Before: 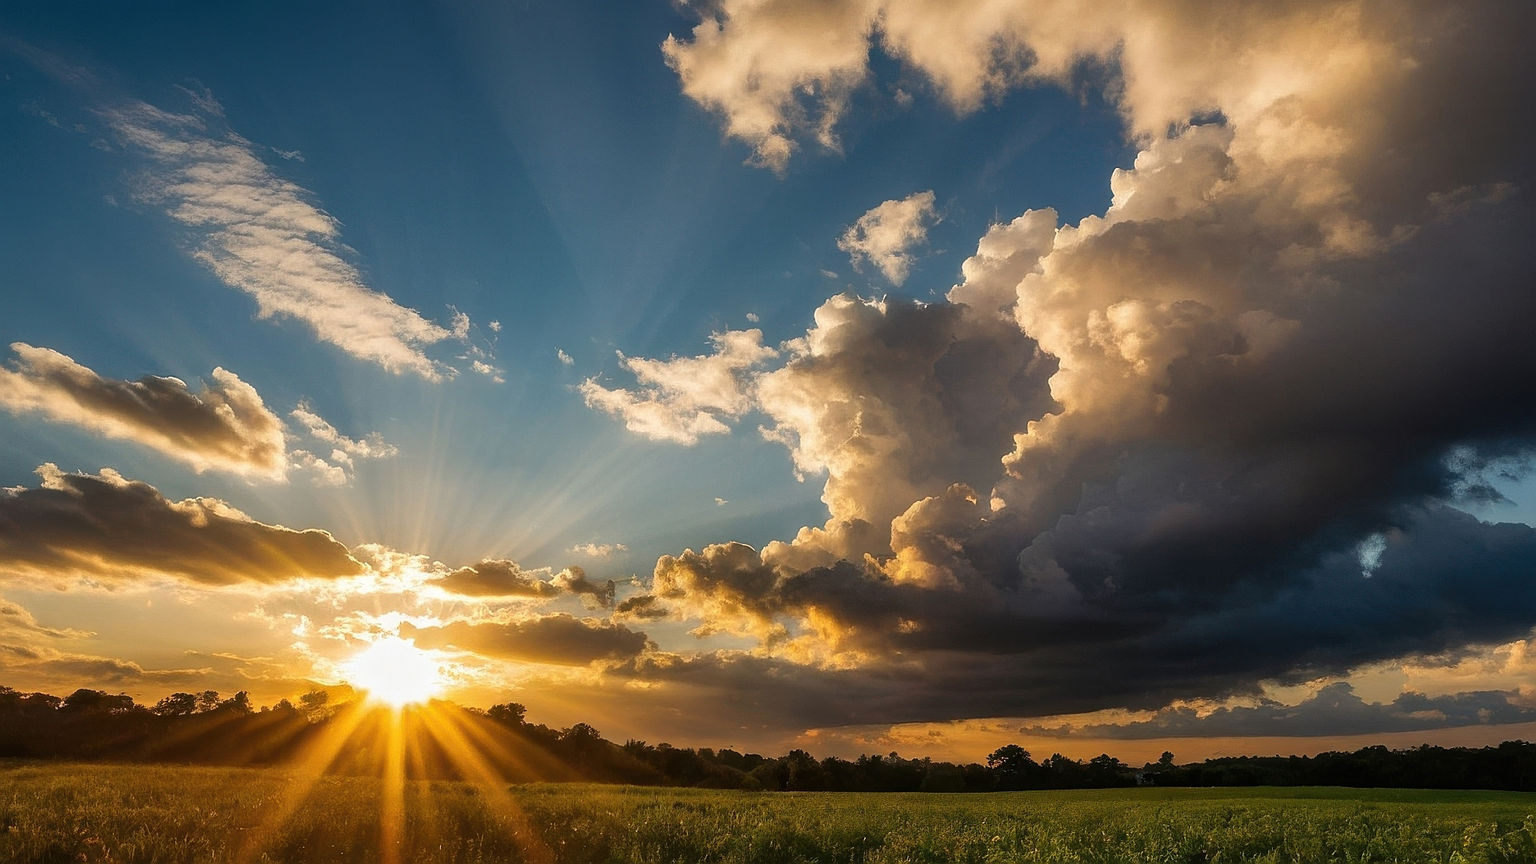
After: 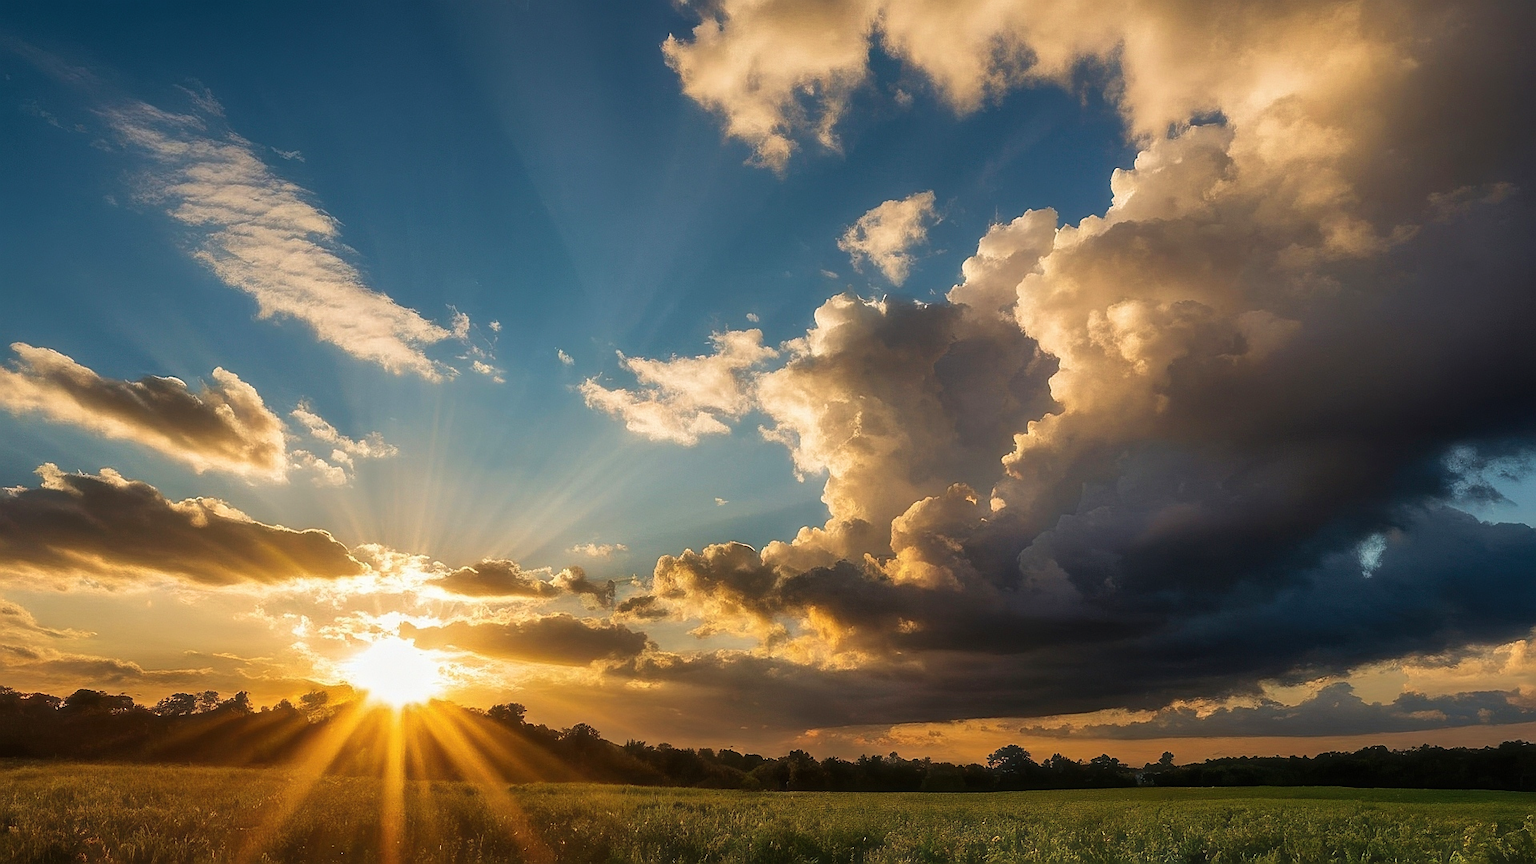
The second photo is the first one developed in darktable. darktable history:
velvia: on, module defaults
haze removal: strength -0.099, compatibility mode true, adaptive false
